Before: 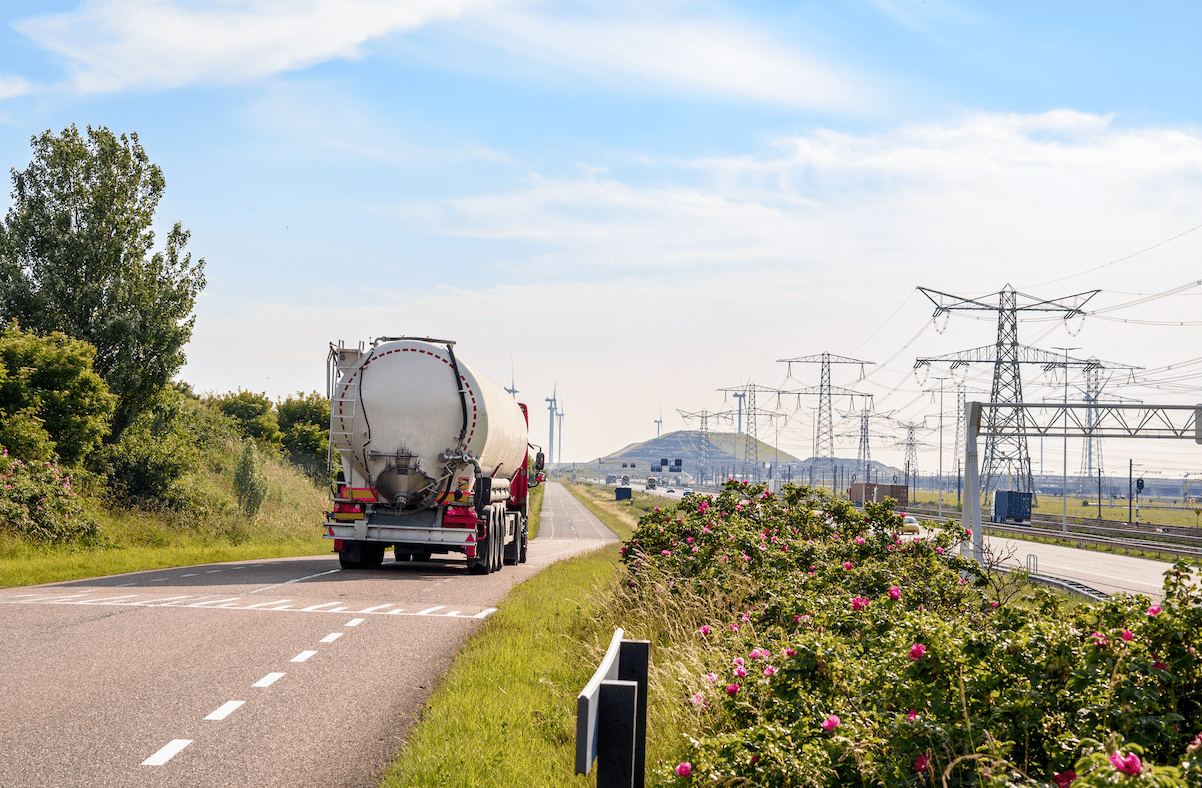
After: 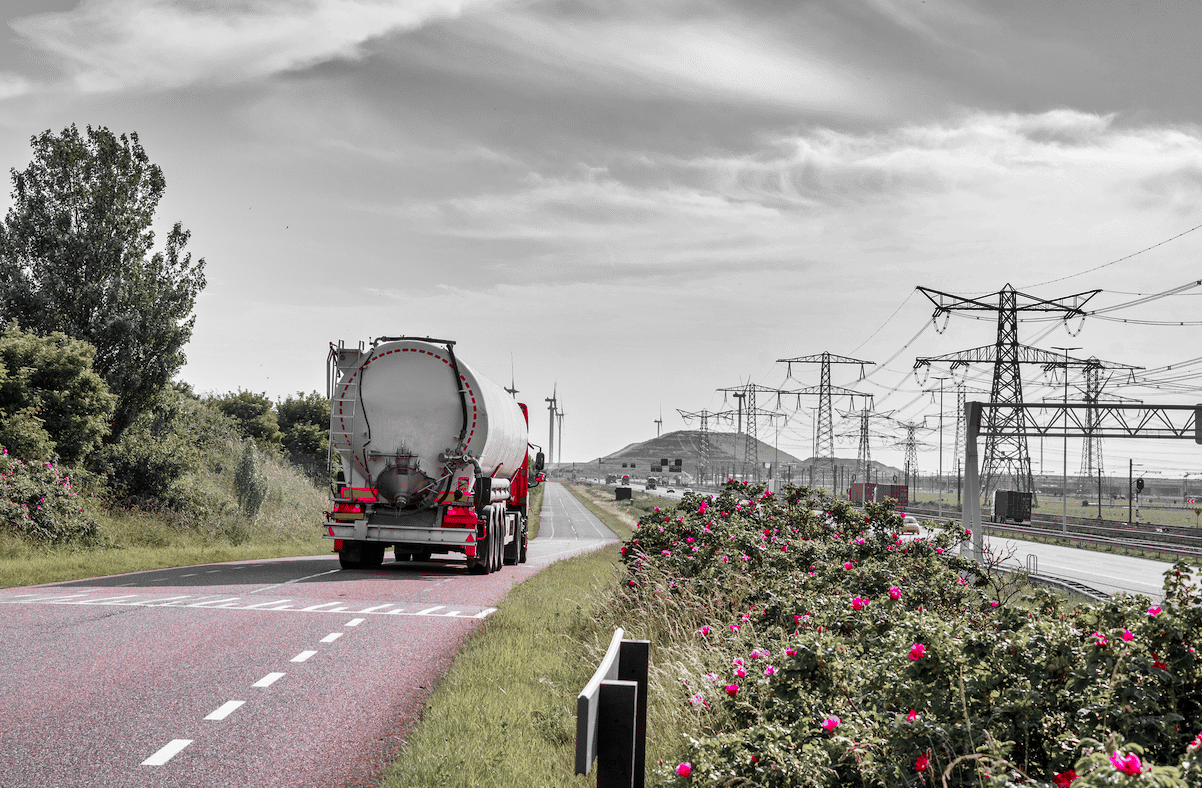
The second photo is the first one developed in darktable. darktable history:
shadows and highlights: white point adjustment 0.1, highlights -70, soften with gaussian
white balance: red 0.926, green 1.003, blue 1.133
contrast brightness saturation: brightness -0.02, saturation 0.35
color zones: curves: ch1 [(0, 0.831) (0.08, 0.771) (0.157, 0.268) (0.241, 0.207) (0.562, -0.005) (0.714, -0.013) (0.876, 0.01) (1, 0.831)]
